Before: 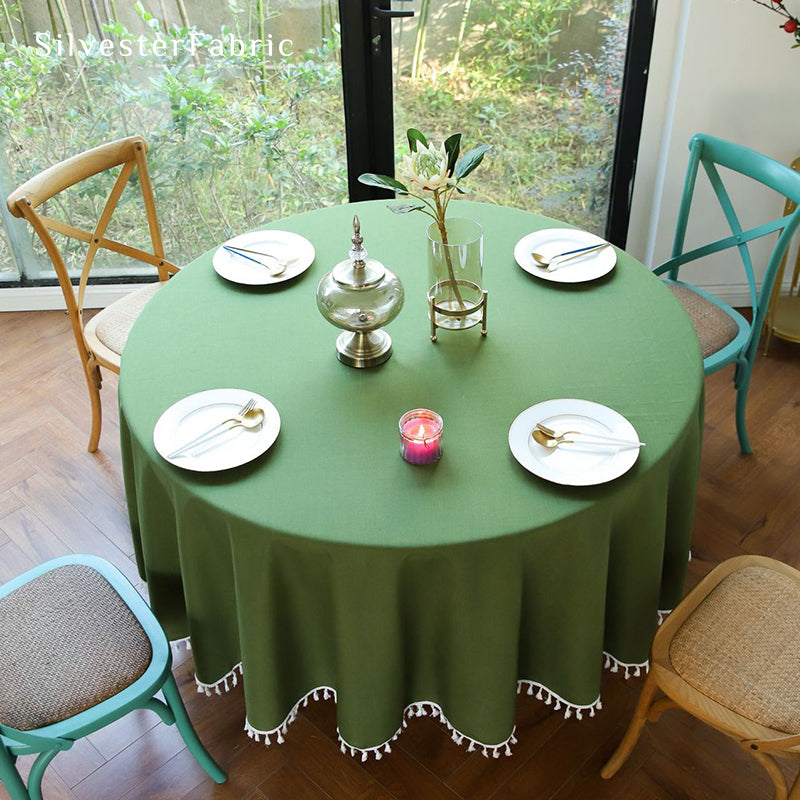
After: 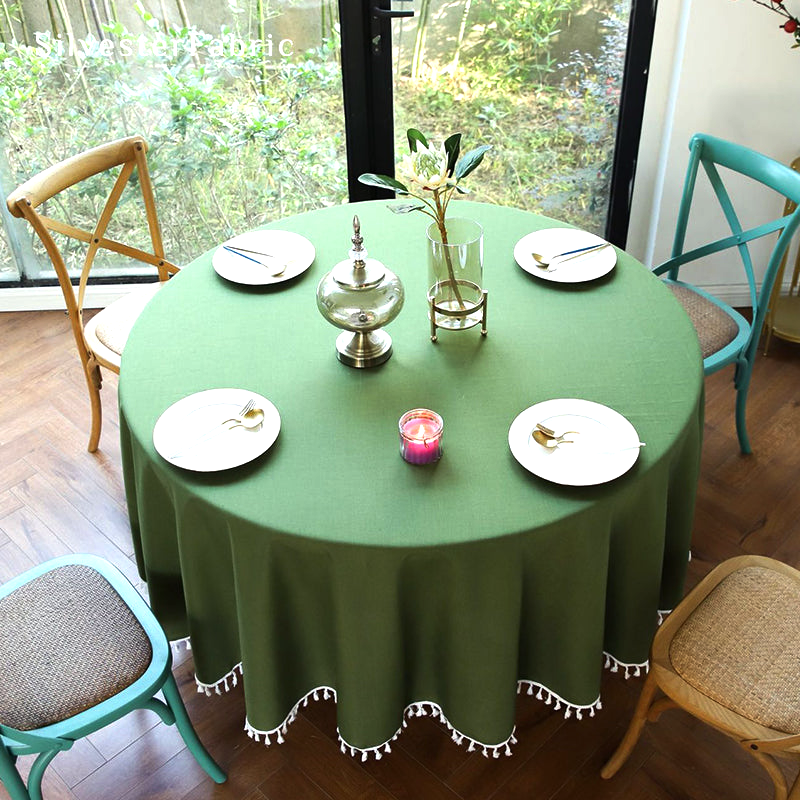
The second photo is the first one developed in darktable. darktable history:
color balance rgb: shadows lift › chroma 3.164%, shadows lift › hue 281.19°, perceptual saturation grading › global saturation 0.937%, perceptual brilliance grading › highlights 15.621%, perceptual brilliance grading › shadows -14.624%
